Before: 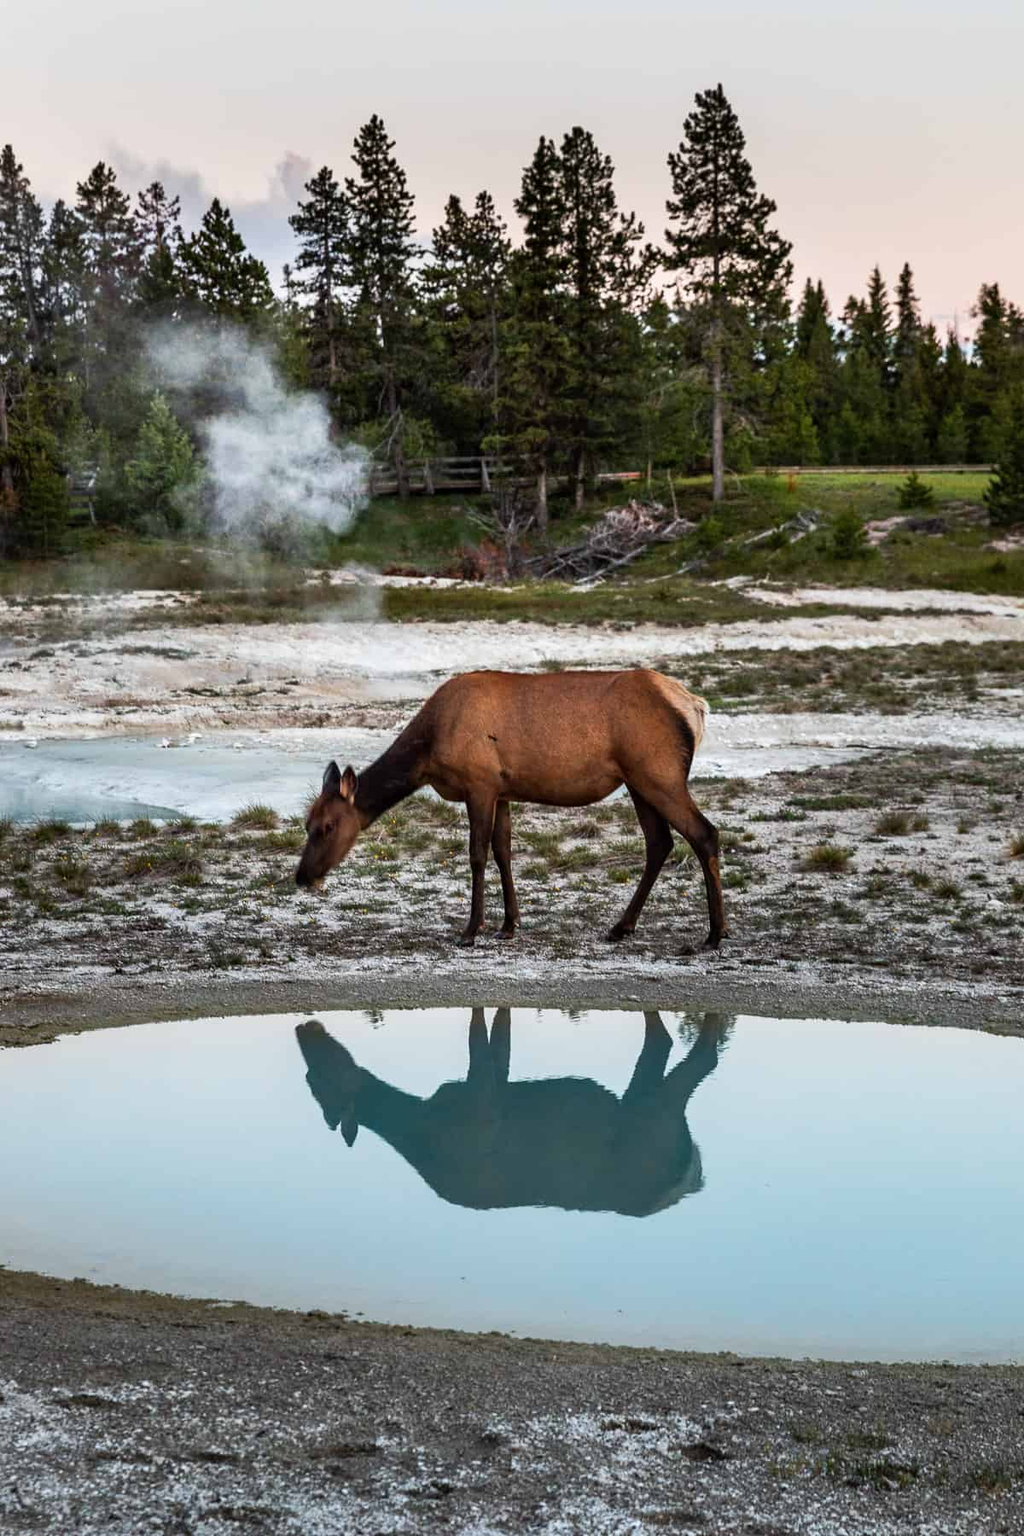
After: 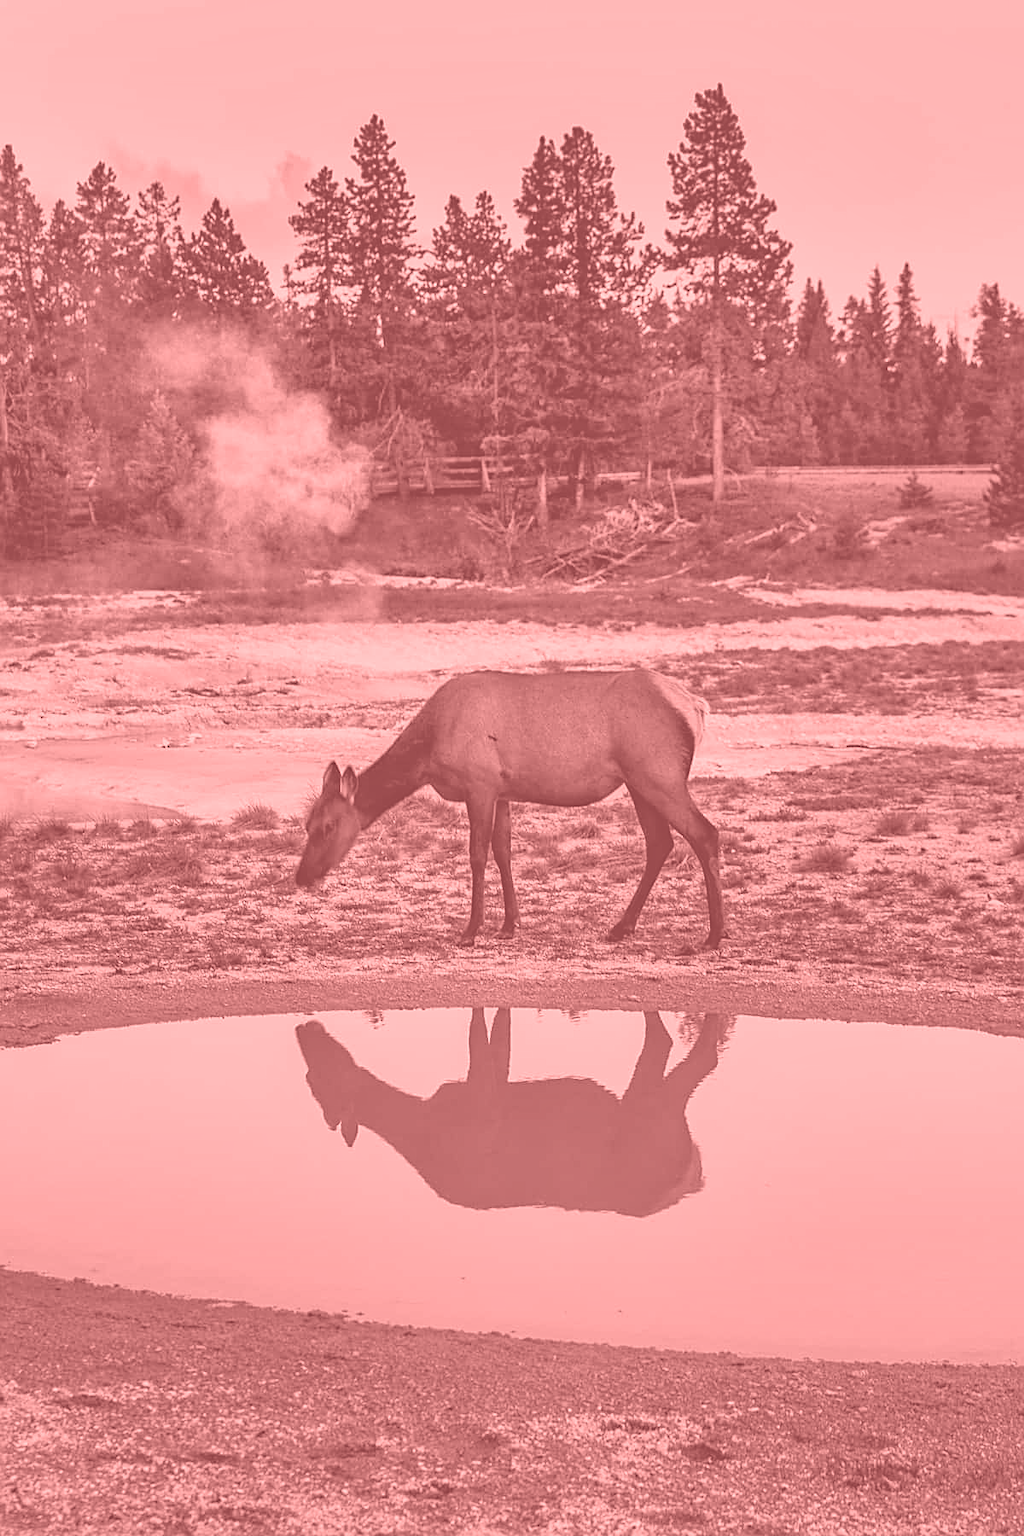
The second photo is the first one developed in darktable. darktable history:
shadows and highlights: shadows 60, soften with gaussian
haze removal: compatibility mode true, adaptive false
sharpen: on, module defaults
colorize: saturation 51%, source mix 50.67%, lightness 50.67%
